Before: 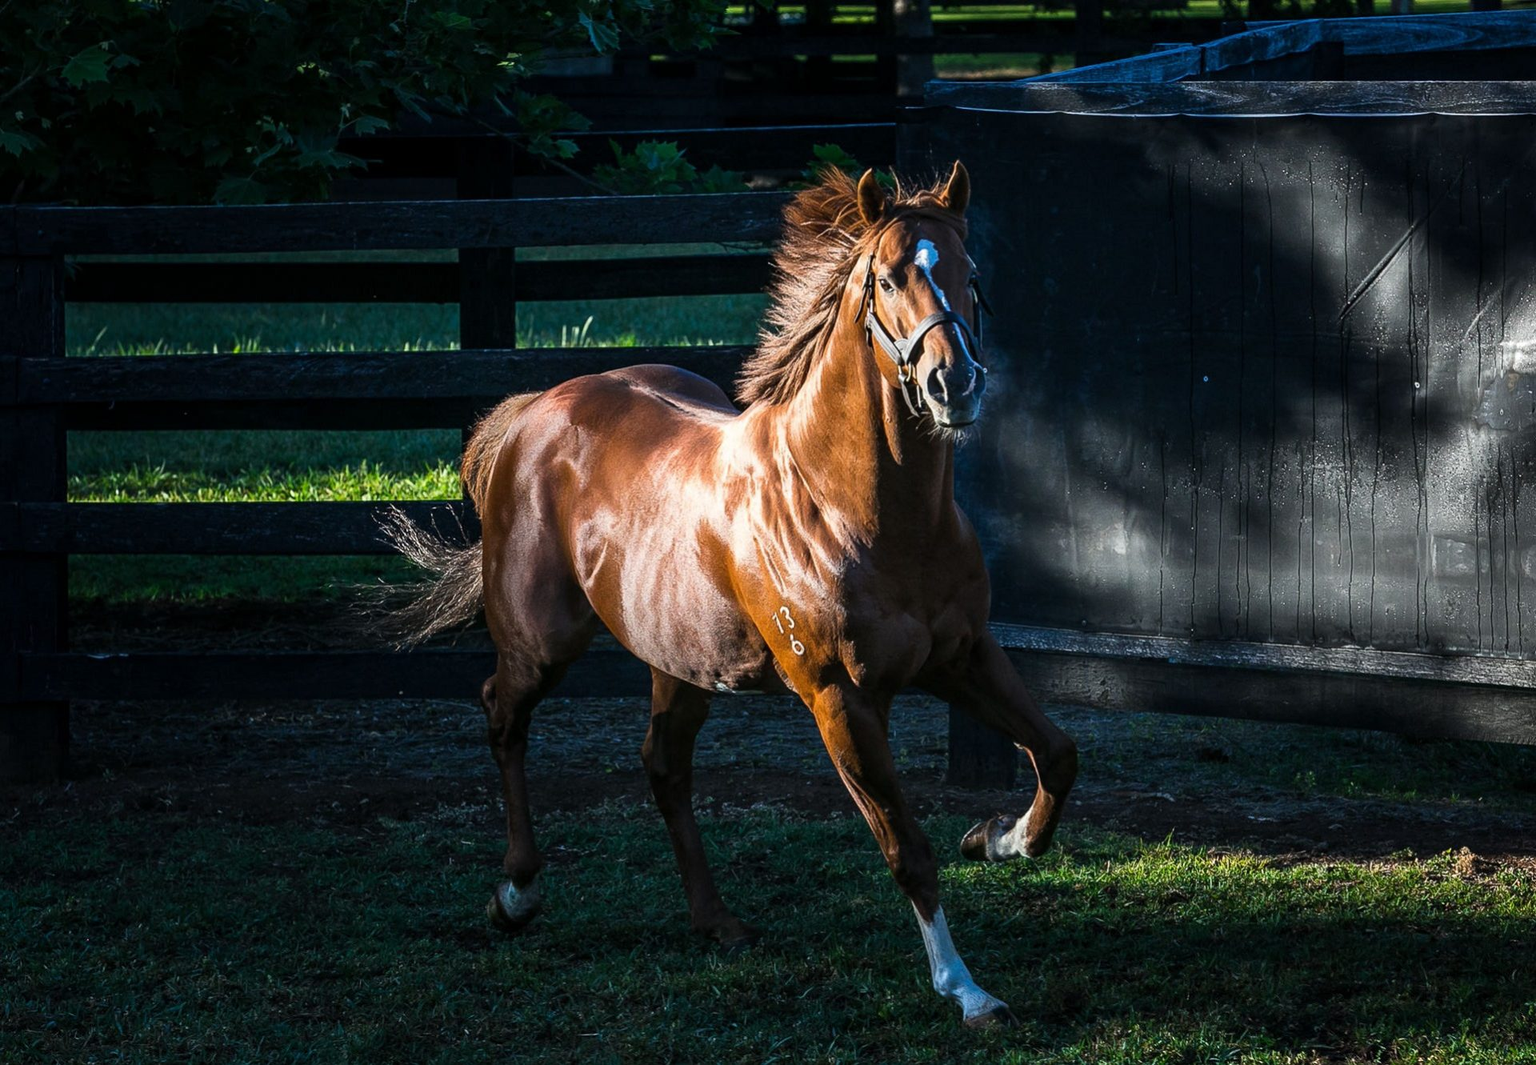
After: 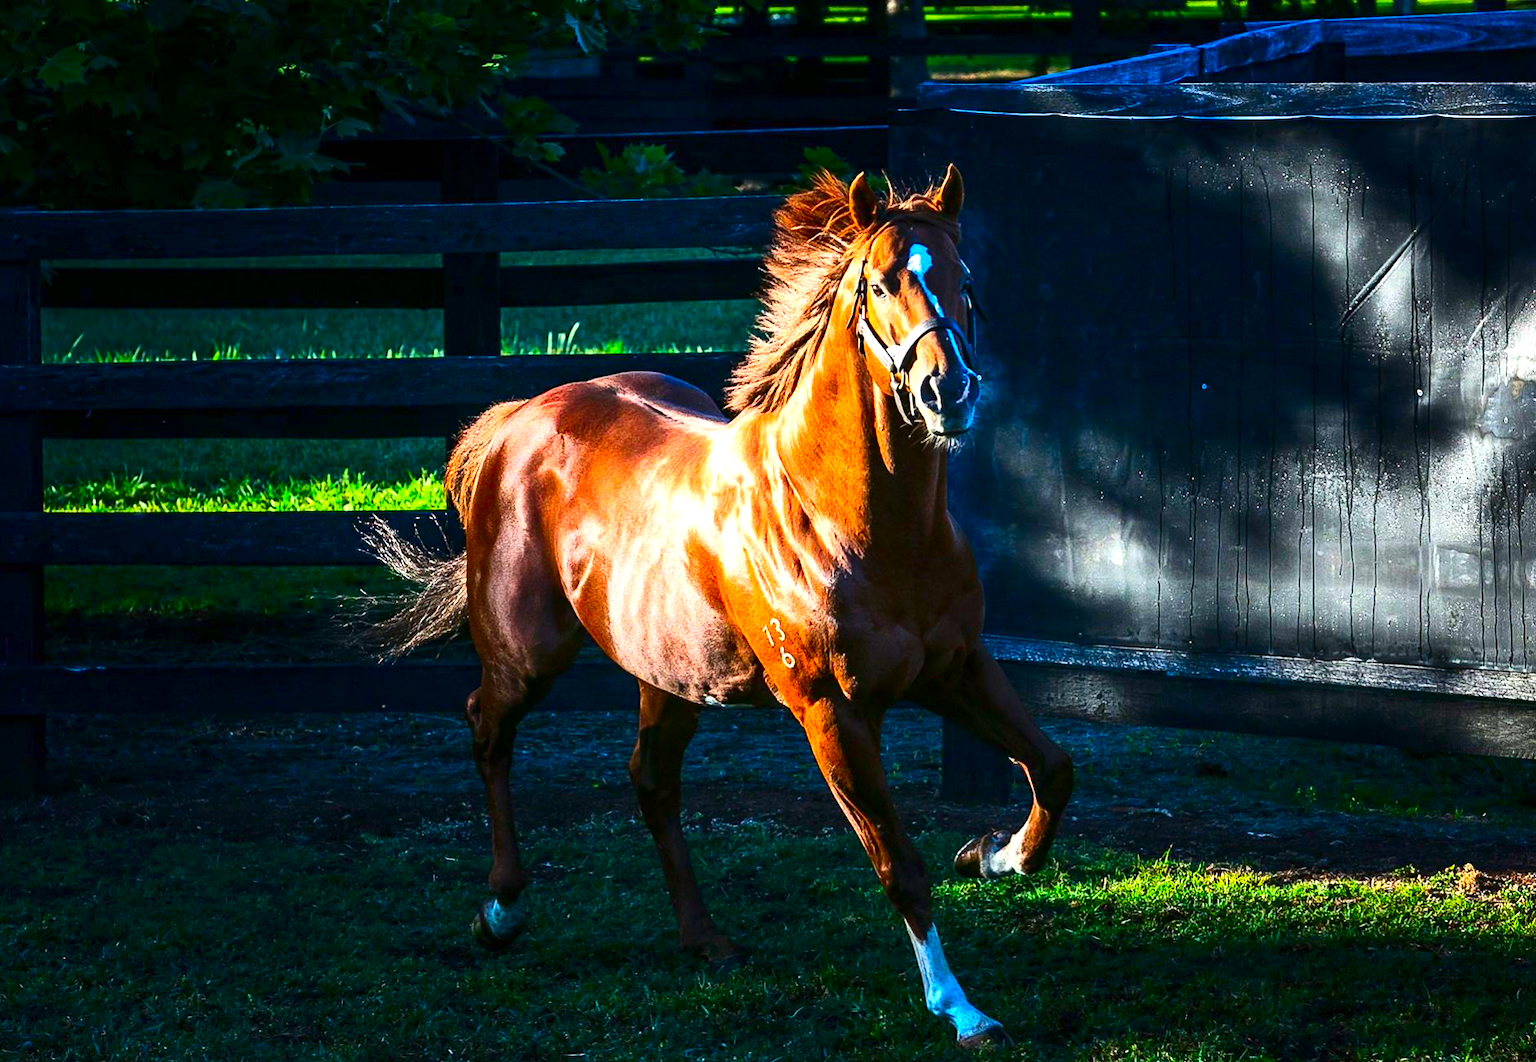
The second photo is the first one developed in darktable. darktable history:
contrast brightness saturation: contrast 0.266, brightness 0.015, saturation 0.874
exposure: black level correction 0, exposure 0.897 EV, compensate exposure bias true, compensate highlight preservation false
crop: left 1.651%, right 0.273%, bottom 2.035%
